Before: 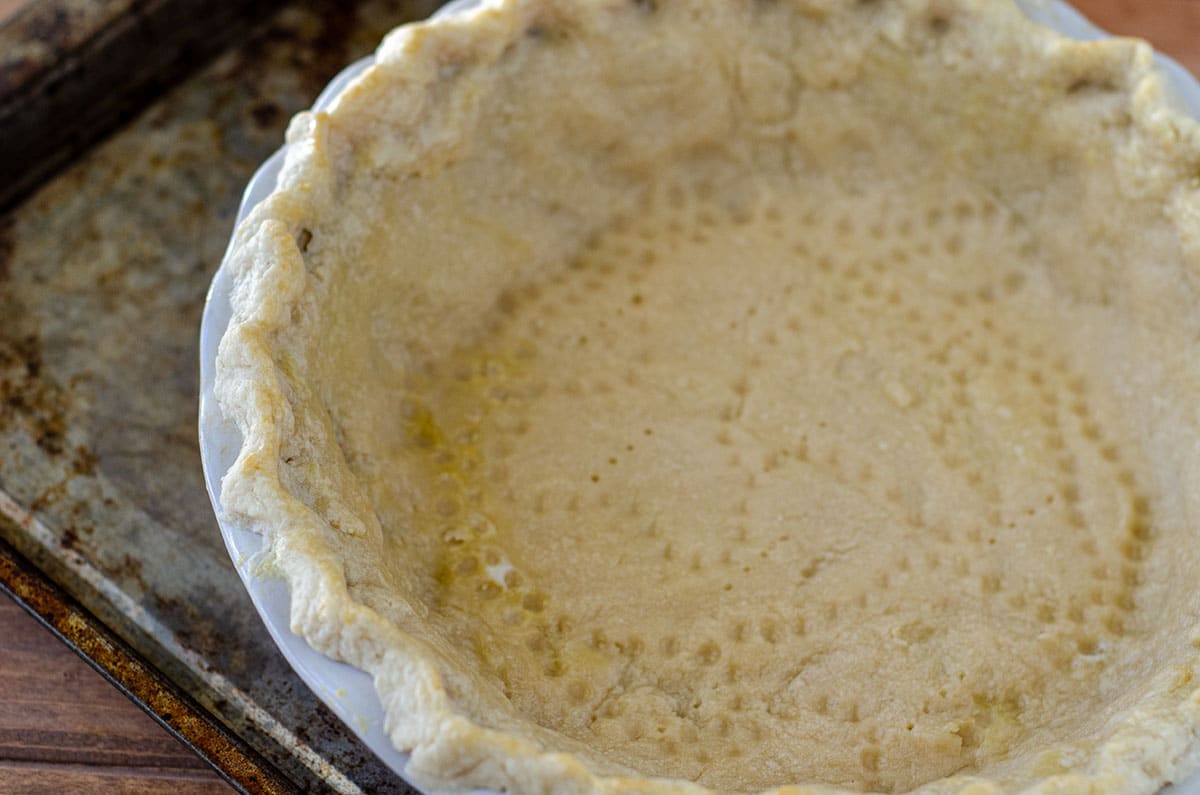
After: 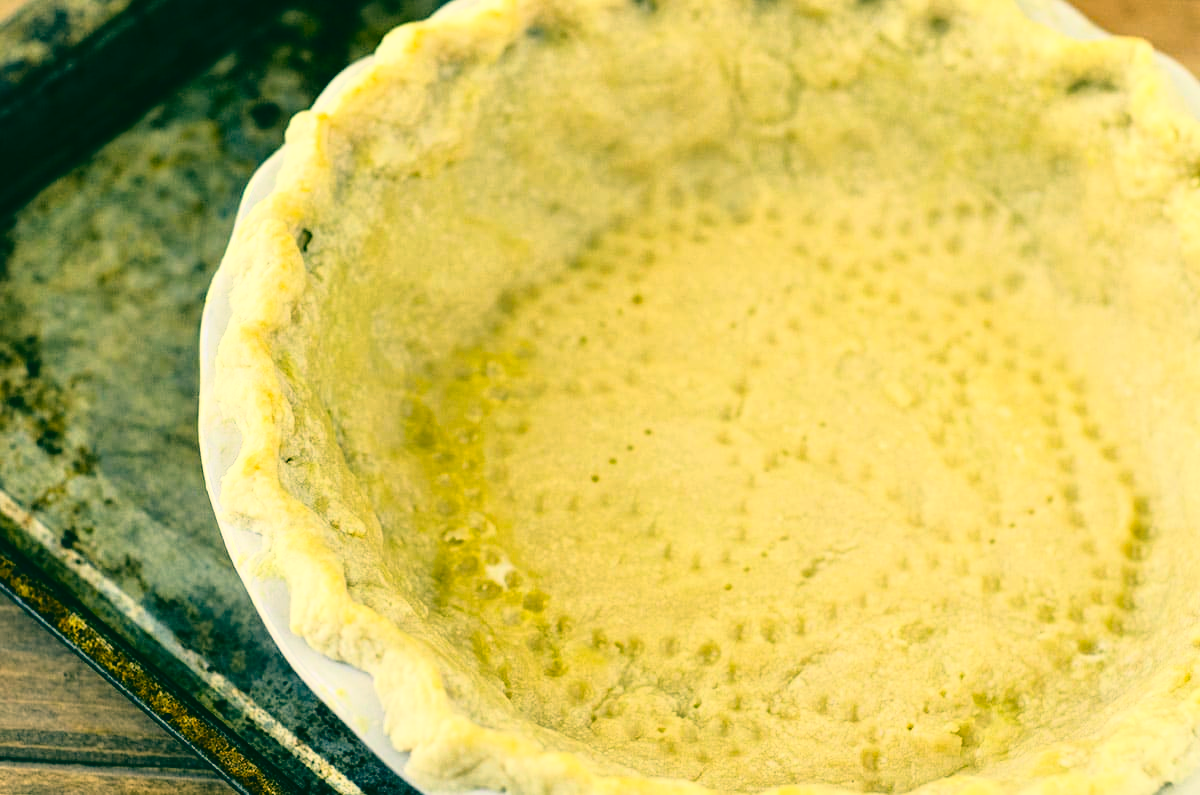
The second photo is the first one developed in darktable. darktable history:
color correction: highlights a* 2.15, highlights b* 33.83, shadows a* -36.47, shadows b* -5.68
base curve: curves: ch0 [(0, 0) (0.026, 0.03) (0.109, 0.232) (0.351, 0.748) (0.669, 0.968) (1, 1)]
